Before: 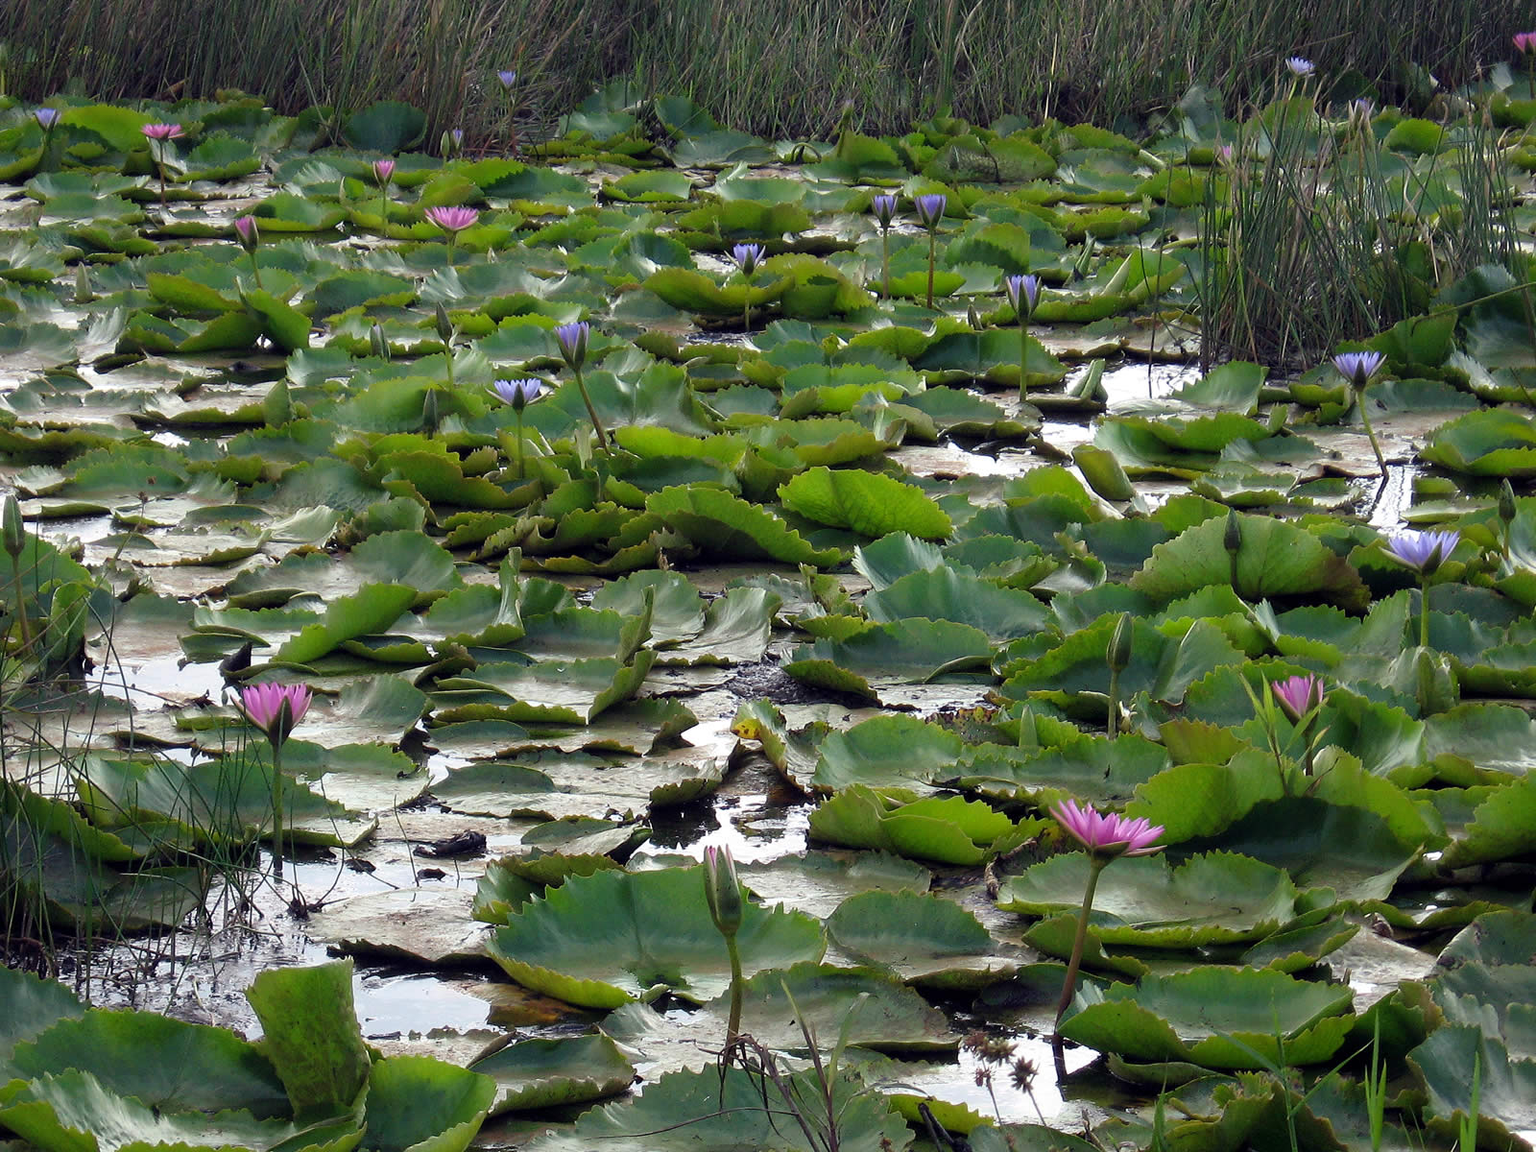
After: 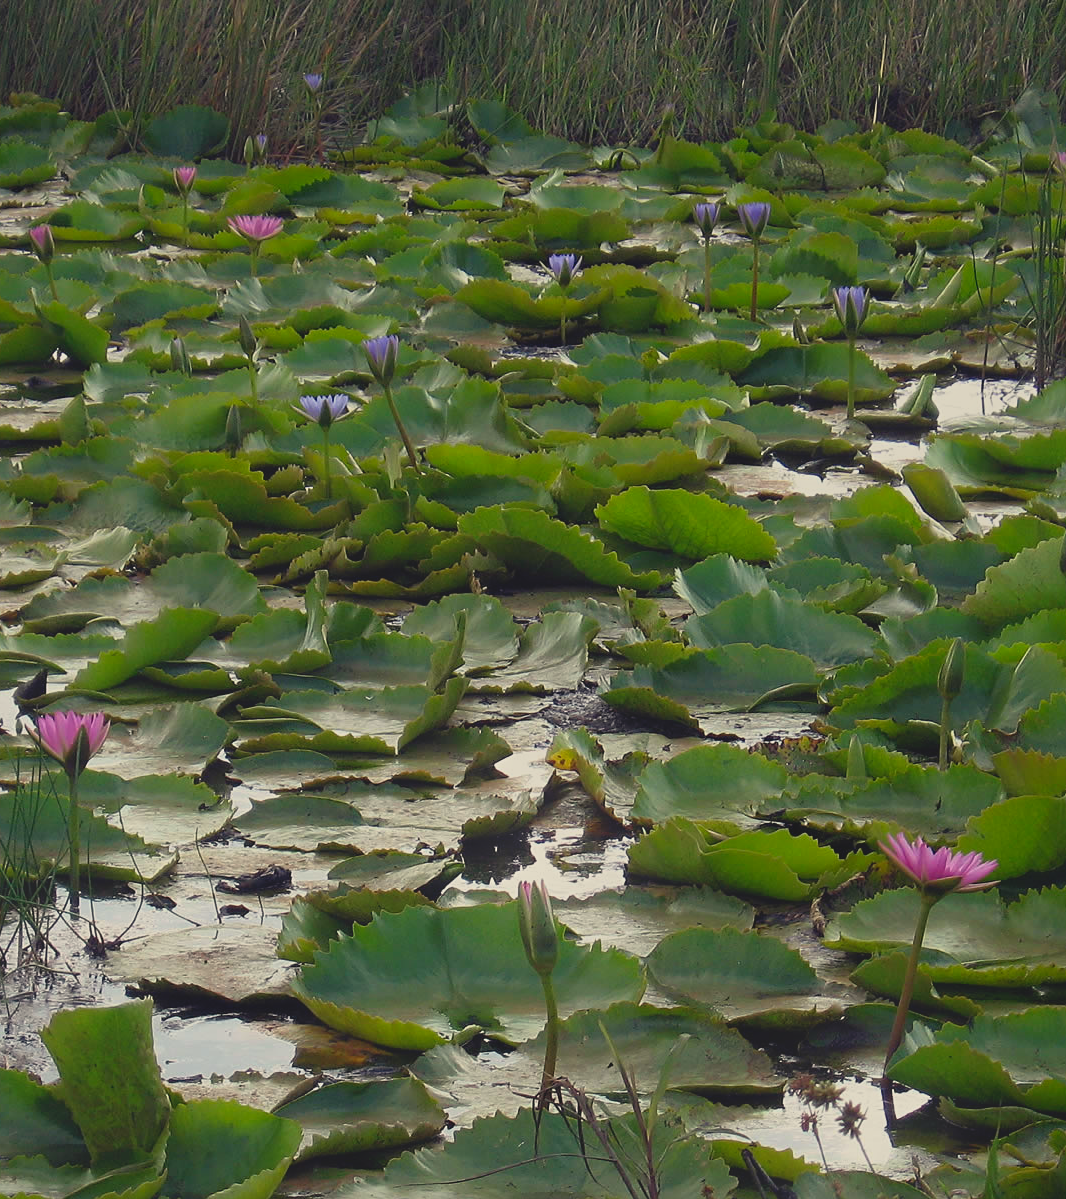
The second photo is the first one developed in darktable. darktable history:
bloom: size 16%, threshold 98%, strength 20%
crop and rotate: left 13.537%, right 19.796%
local contrast: detail 69%
sharpen: amount 0.2
white balance: red 1.029, blue 0.92
color correction: highlights a* 0.003, highlights b* -0.283
base curve: curves: ch0 [(0, 0) (0.303, 0.277) (1, 1)]
